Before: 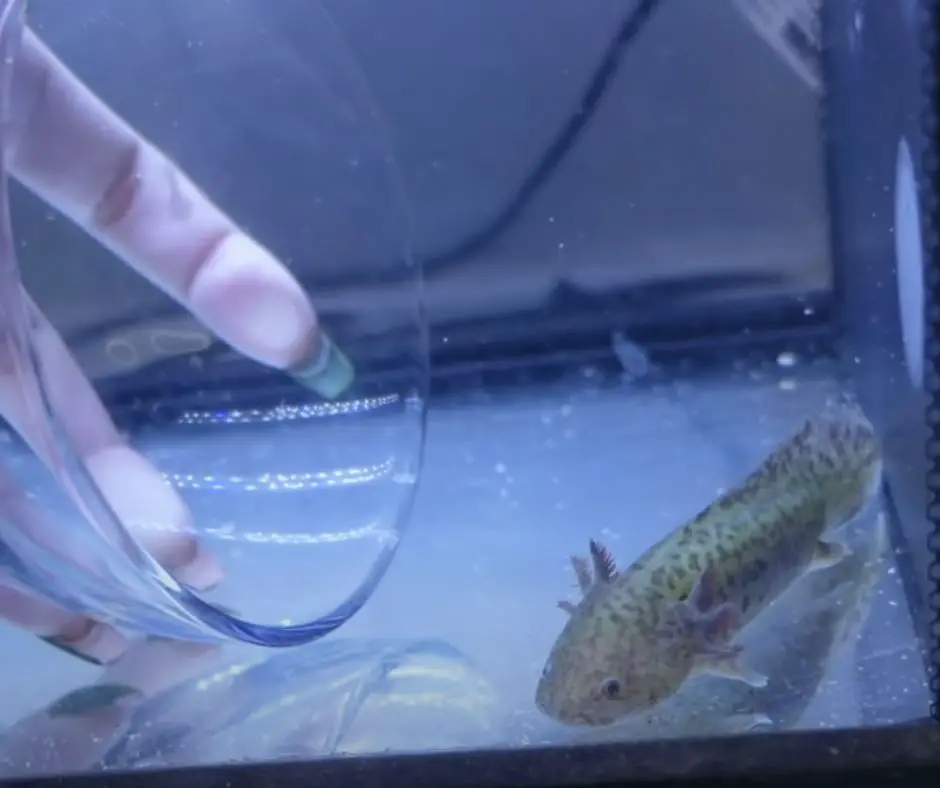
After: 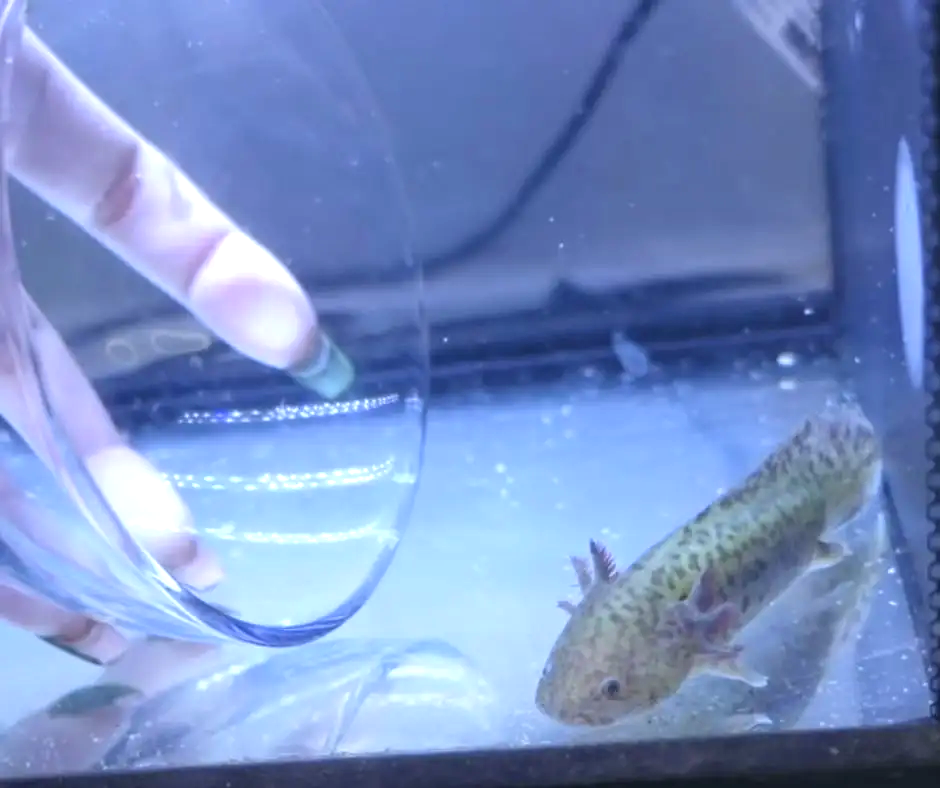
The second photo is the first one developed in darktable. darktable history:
exposure: black level correction 0, exposure 0.893 EV, compensate highlight preservation false
